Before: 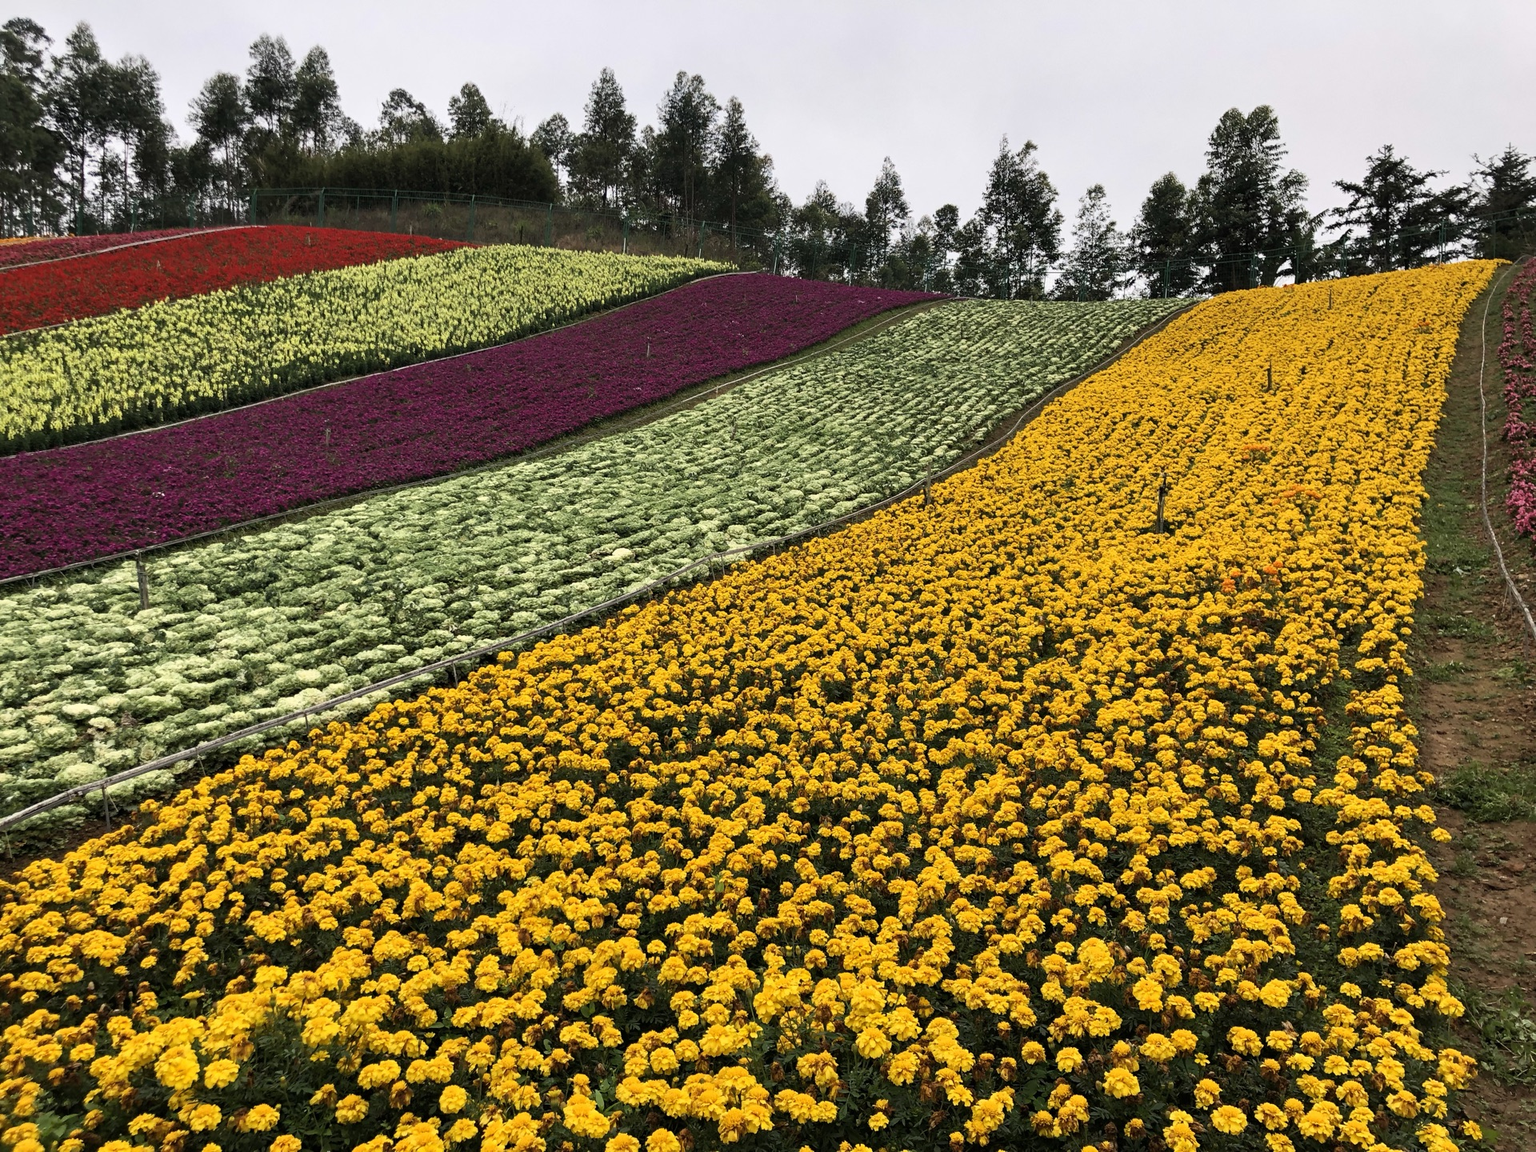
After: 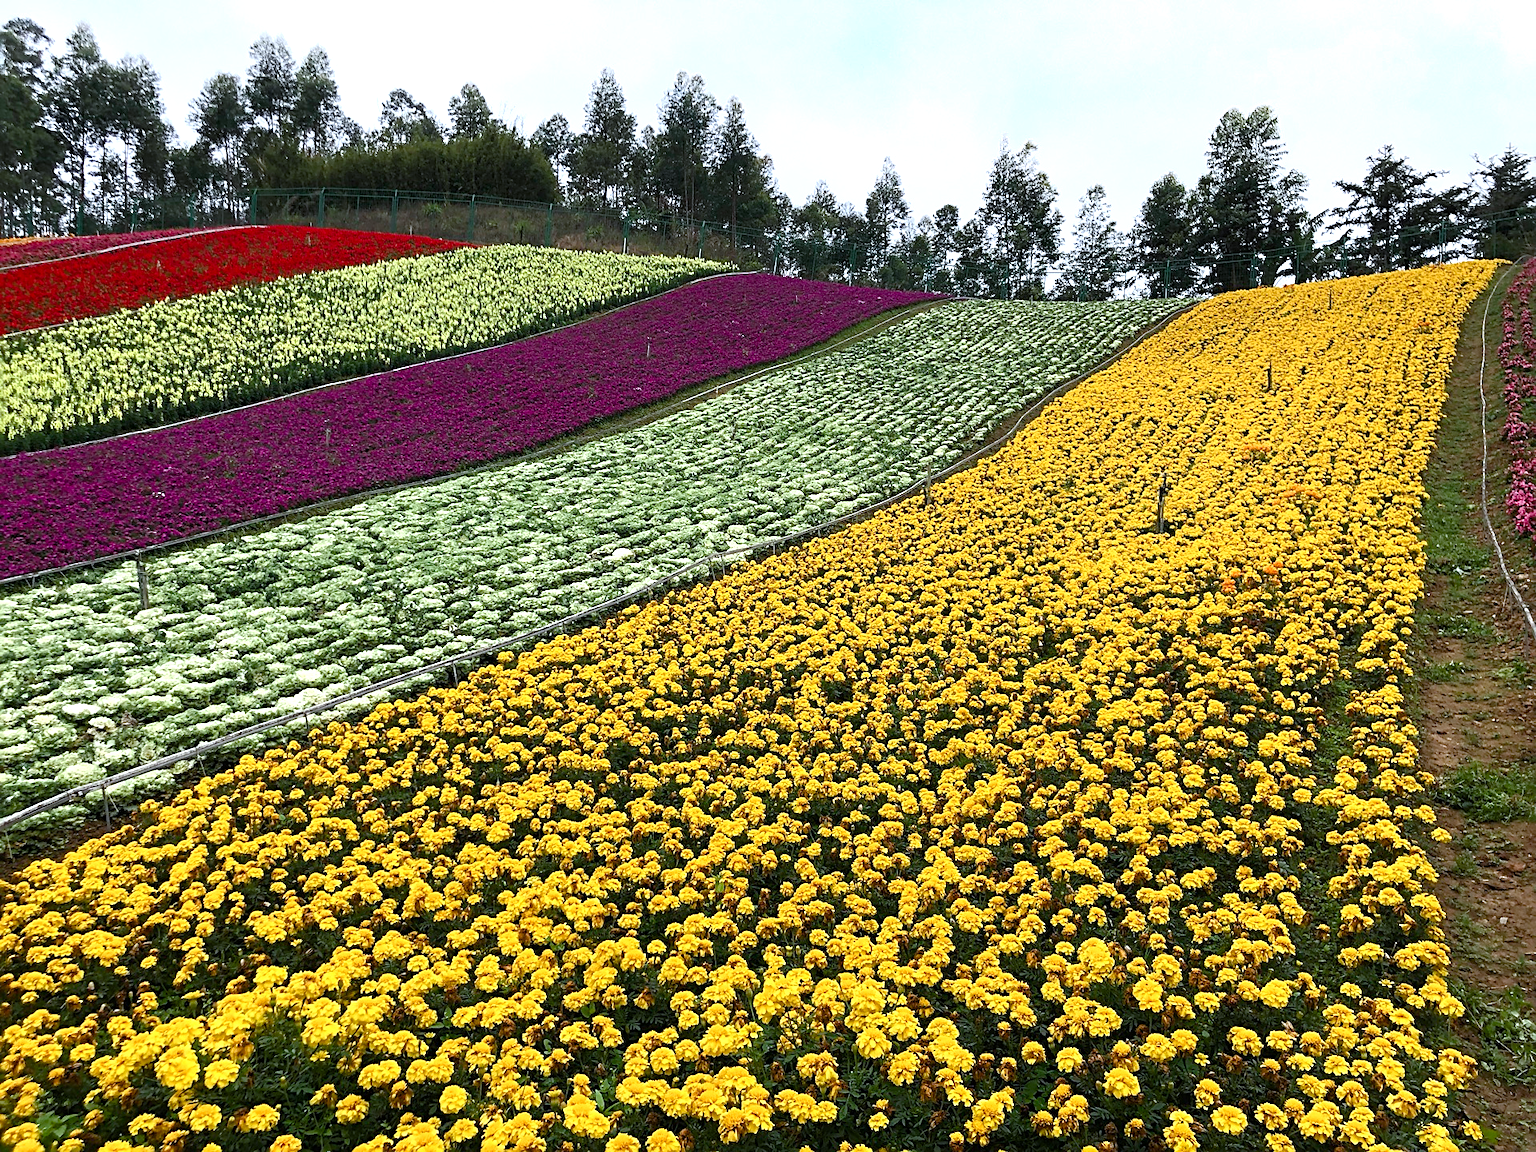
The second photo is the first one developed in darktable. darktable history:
white balance: red 0.931, blue 1.11
sharpen: on, module defaults
exposure: black level correction 0, exposure 0.5 EV, compensate highlight preservation false
color zones: curves: ch0 [(0, 0.5) (0.143, 0.5) (0.286, 0.5) (0.429, 0.5) (0.571, 0.5) (0.714, 0.476) (0.857, 0.5) (1, 0.5)]; ch2 [(0, 0.5) (0.143, 0.5) (0.286, 0.5) (0.429, 0.5) (0.571, 0.5) (0.714, 0.487) (0.857, 0.5) (1, 0.5)]
color balance rgb: perceptual saturation grading › global saturation 20%, perceptual saturation grading › highlights -25%, perceptual saturation grading › shadows 50%, global vibrance -25%
shadows and highlights: shadows -40.15, highlights 62.88, soften with gaussian
